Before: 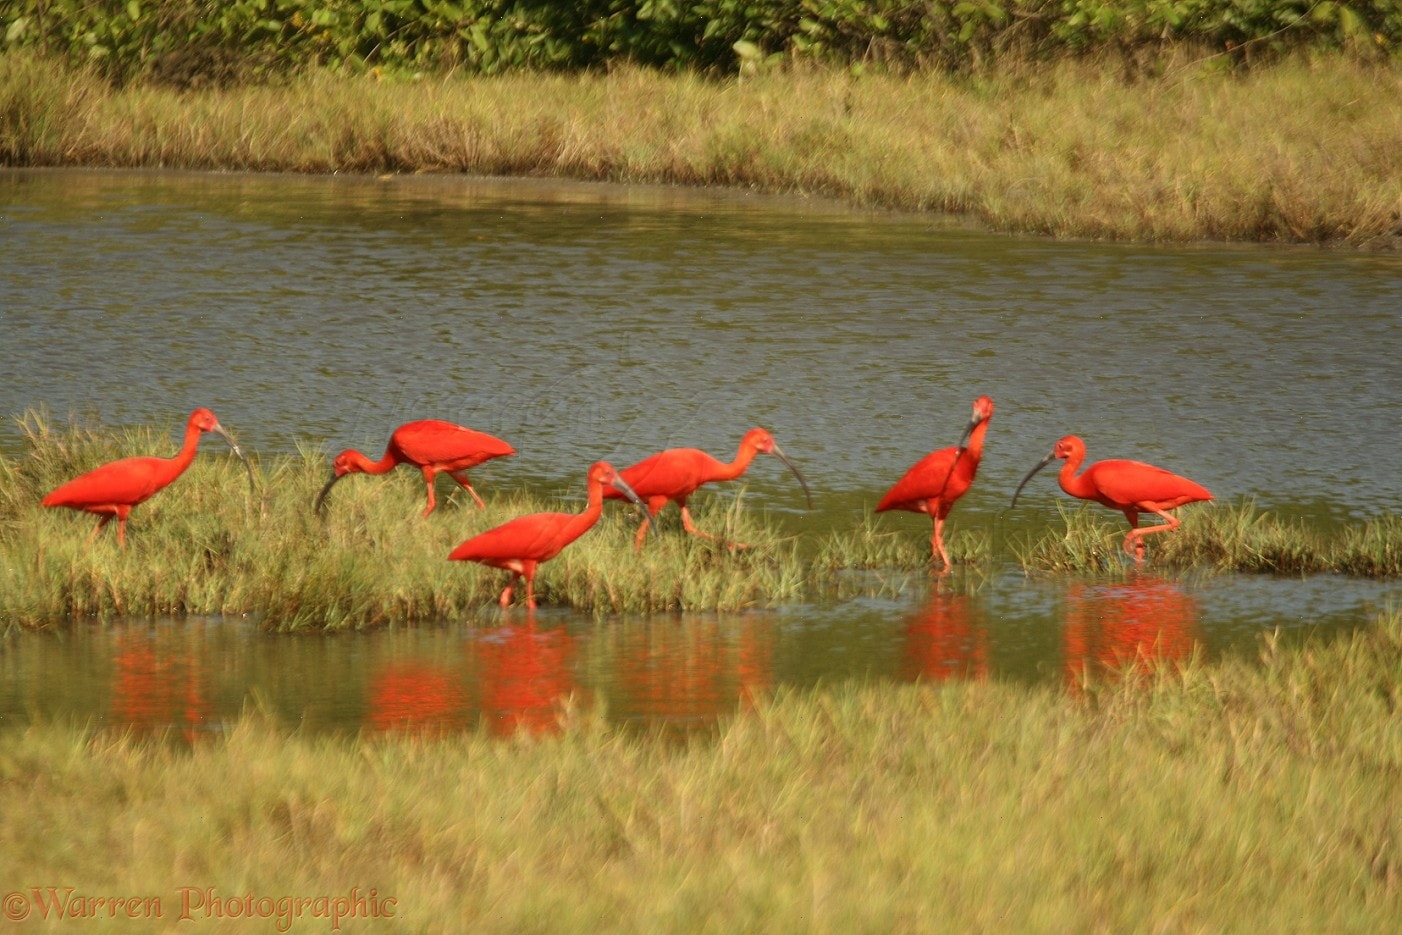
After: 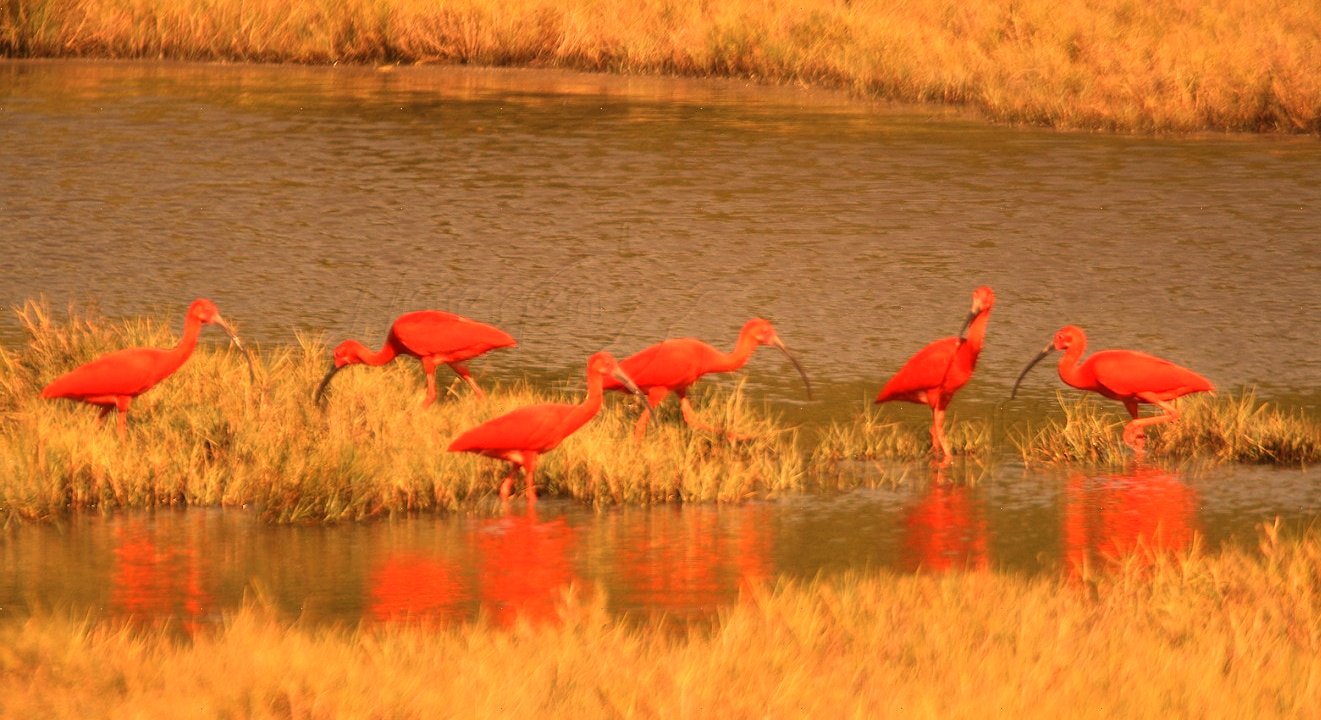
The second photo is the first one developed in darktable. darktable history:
white balance: red 1.467, blue 0.684
crop and rotate: angle 0.03°, top 11.643%, right 5.651%, bottom 11.189%
